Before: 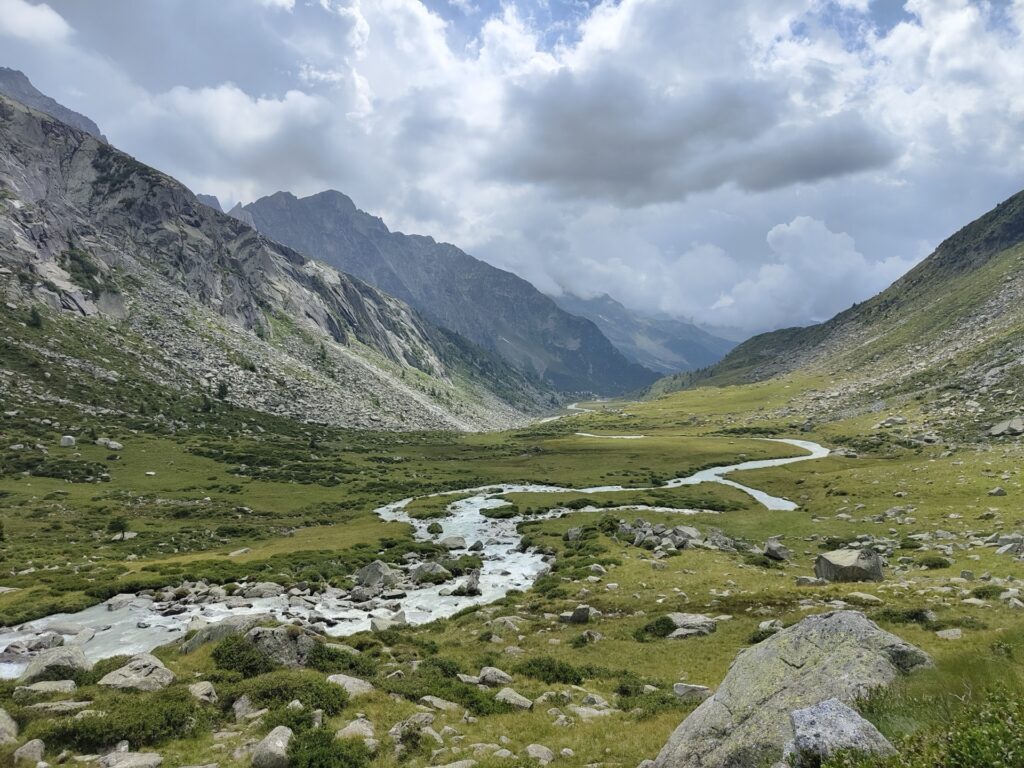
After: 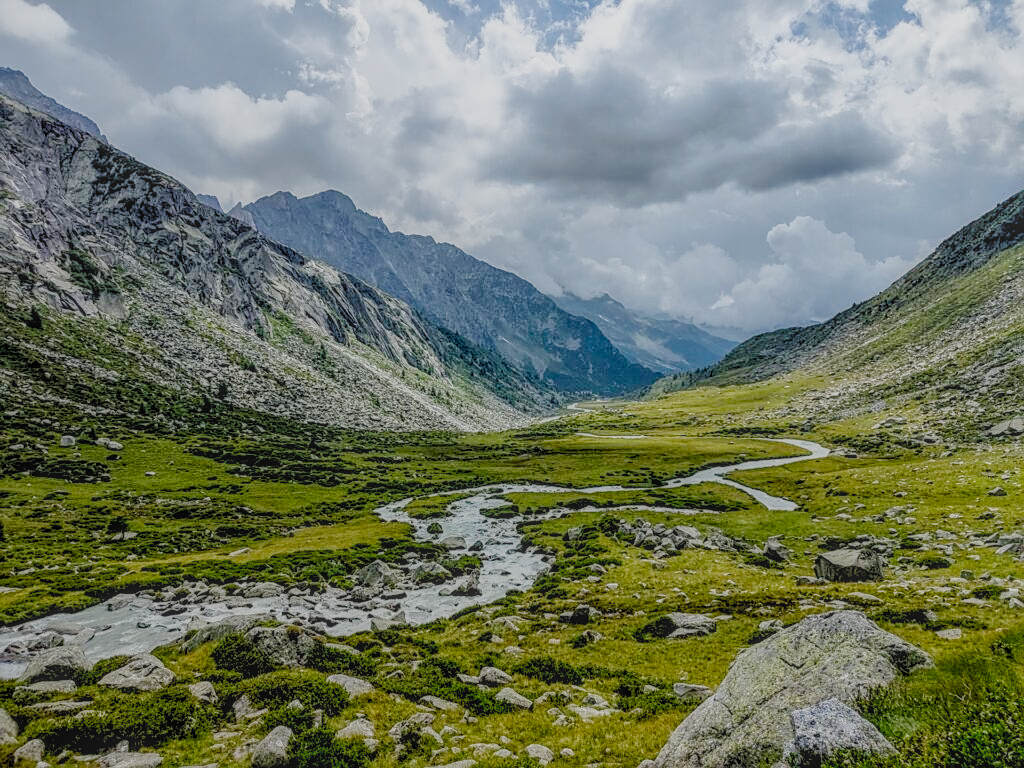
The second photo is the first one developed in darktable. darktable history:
local contrast: highlights 20%, shadows 30%, detail 200%, midtone range 0.2
shadows and highlights: radius 125.46, shadows 21.19, highlights -21.19, low approximation 0.01
sharpen: on, module defaults
filmic rgb: black relative exposure -2.85 EV, white relative exposure 4.56 EV, hardness 1.77, contrast 1.25, preserve chrominance no, color science v5 (2021)
